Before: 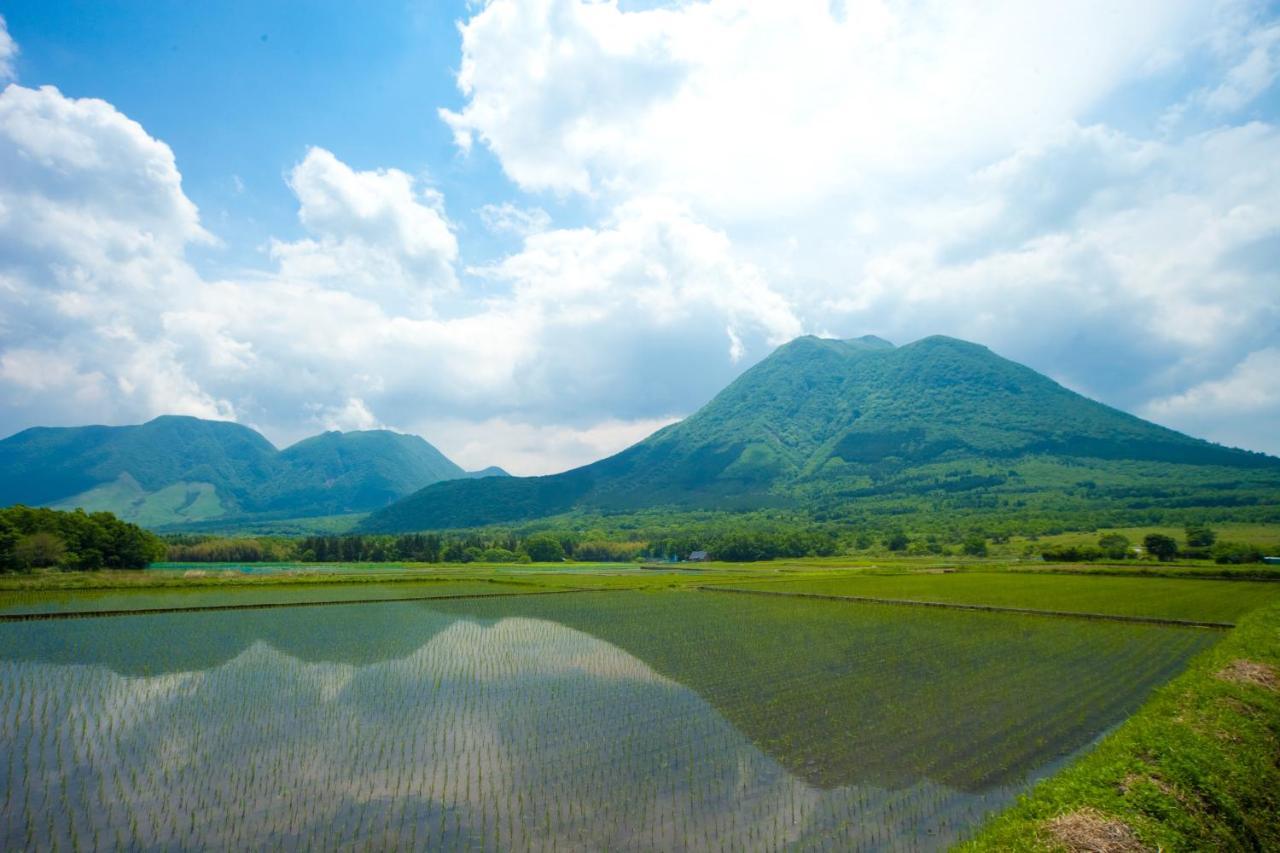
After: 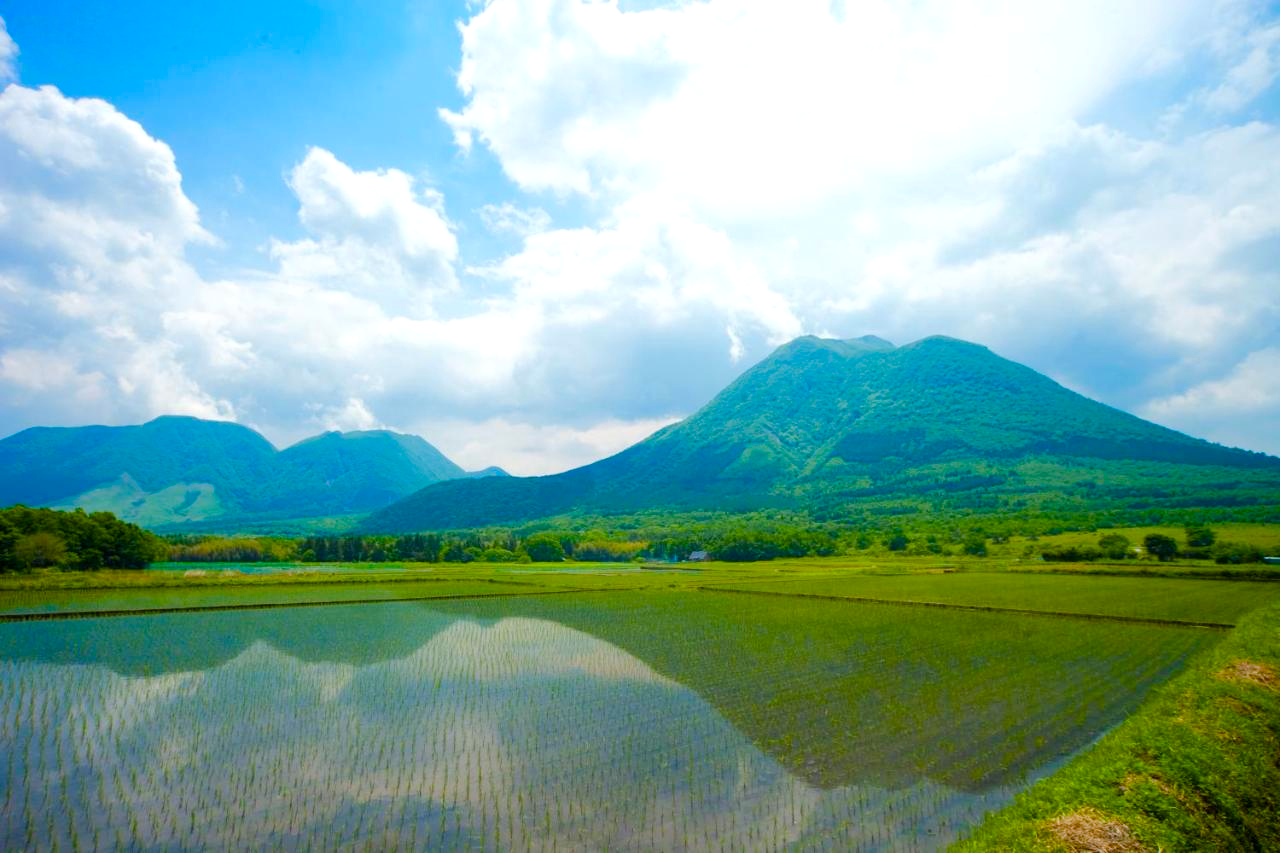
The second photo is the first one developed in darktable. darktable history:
color balance rgb: linear chroma grading › global chroma 9.166%, perceptual saturation grading › global saturation 43.979%, perceptual saturation grading › highlights -48.9%, perceptual saturation grading › shadows 29.951%, perceptual brilliance grading › mid-tones 9.886%, perceptual brilliance grading › shadows 14.909%, contrast 4.221%
